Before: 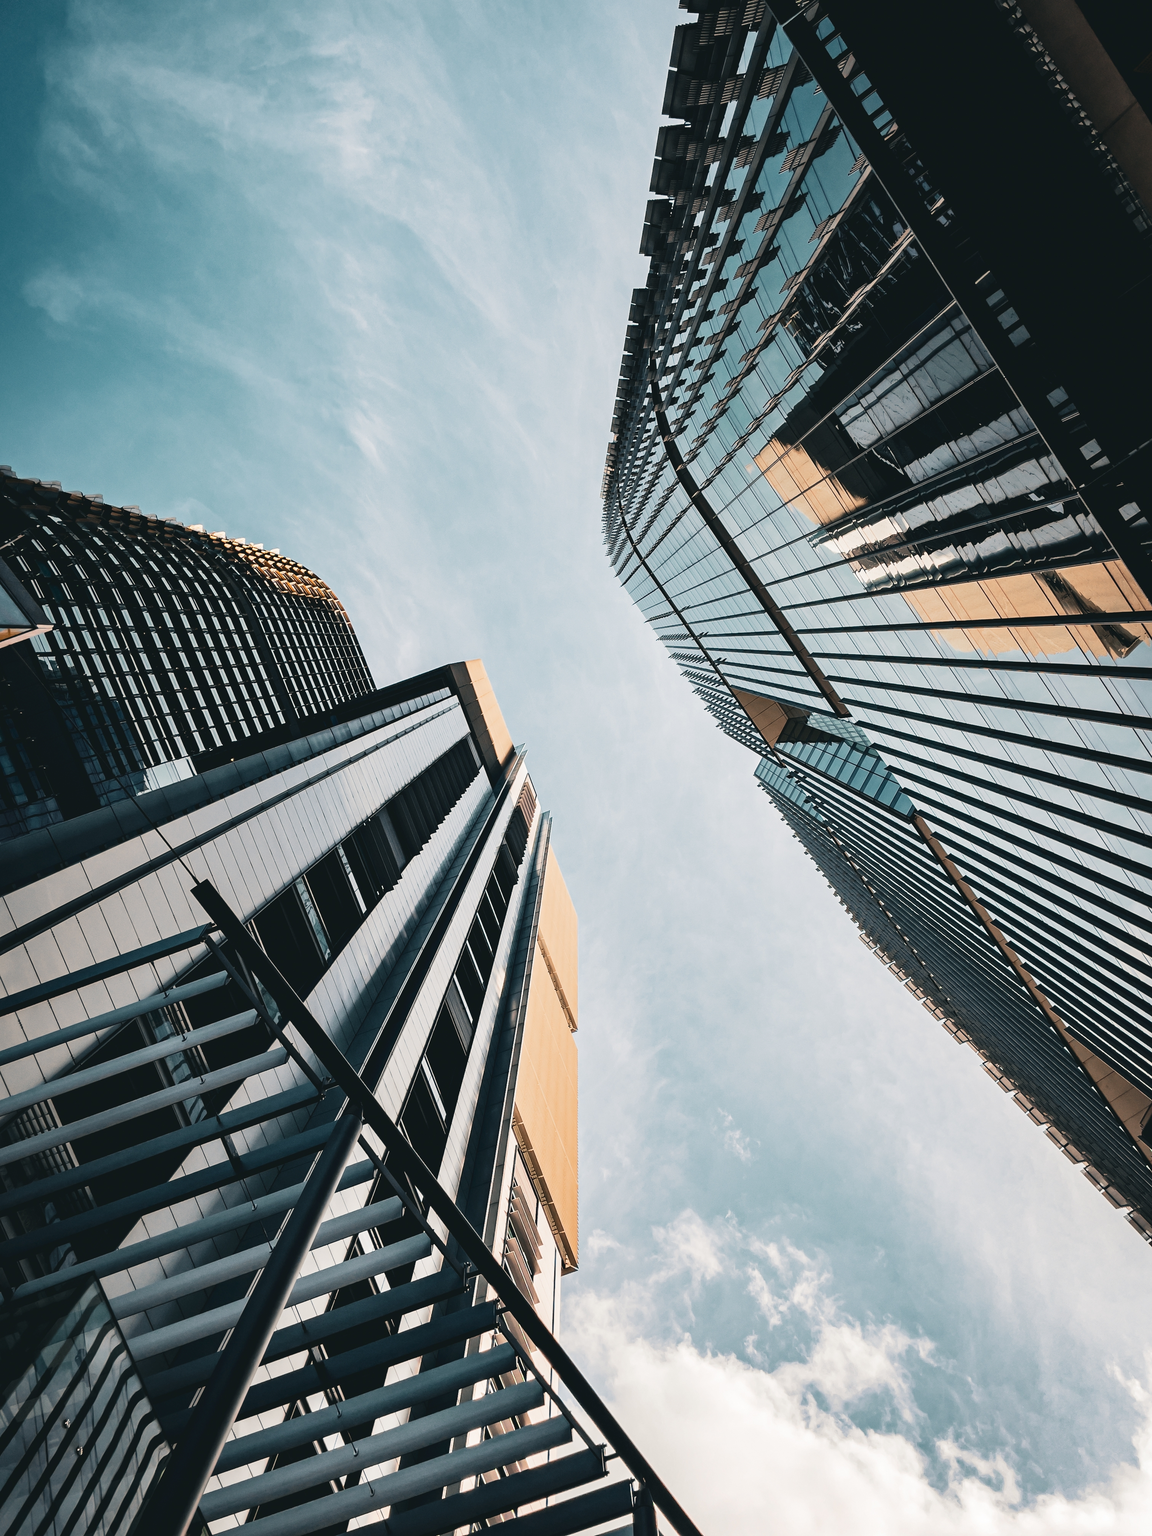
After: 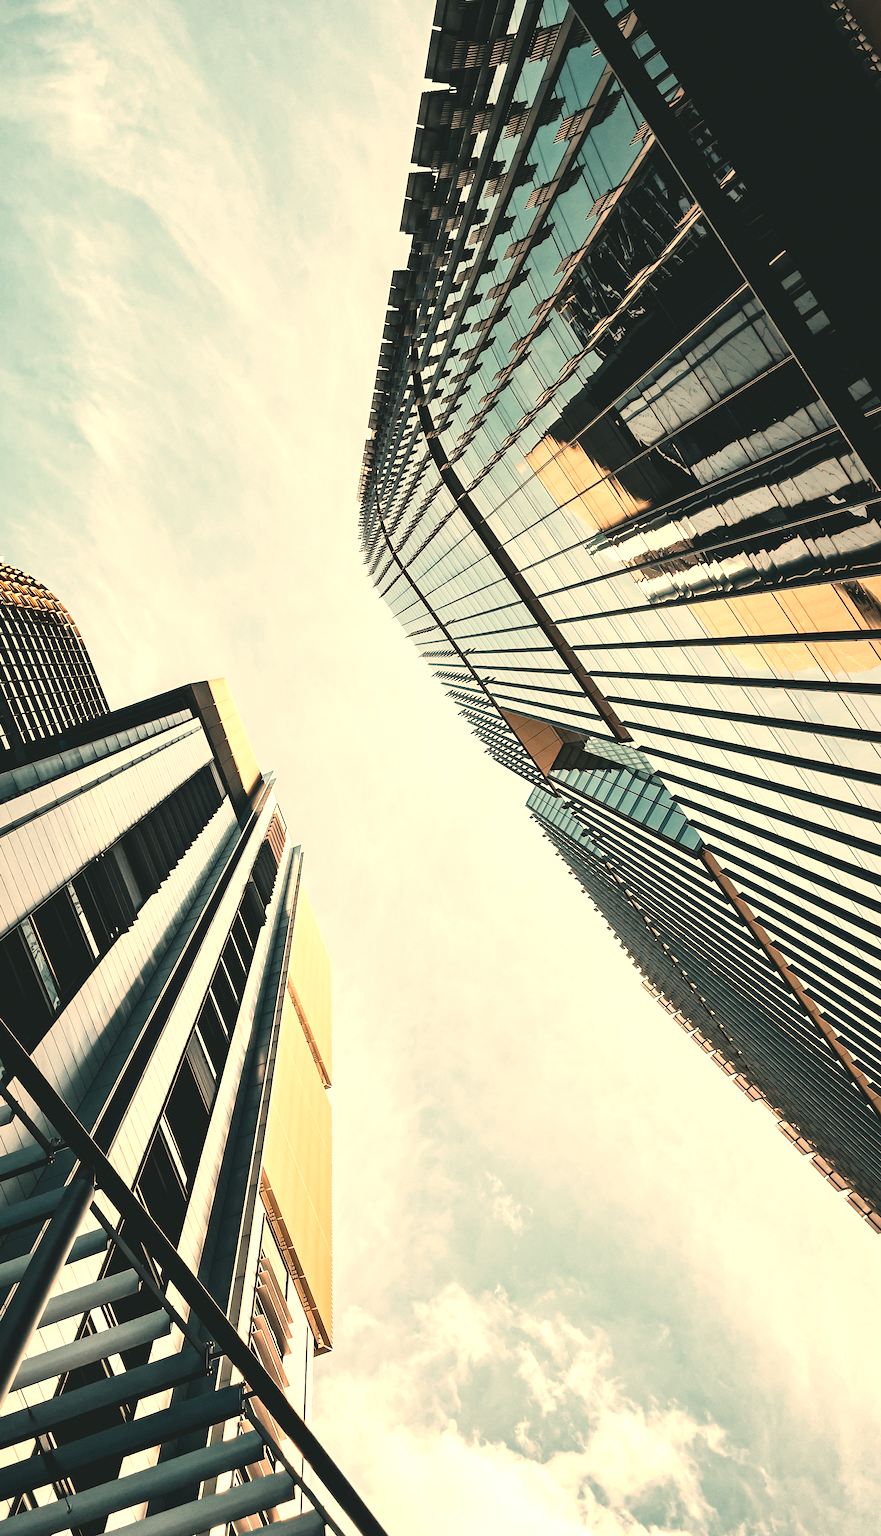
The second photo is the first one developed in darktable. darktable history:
white balance: red 1.123, blue 0.83
grain: coarseness 0.09 ISO, strength 10%
exposure: black level correction -0.002, exposure 0.54 EV, compensate highlight preservation false
crop and rotate: left 24.034%, top 2.838%, right 6.406%, bottom 6.299%
